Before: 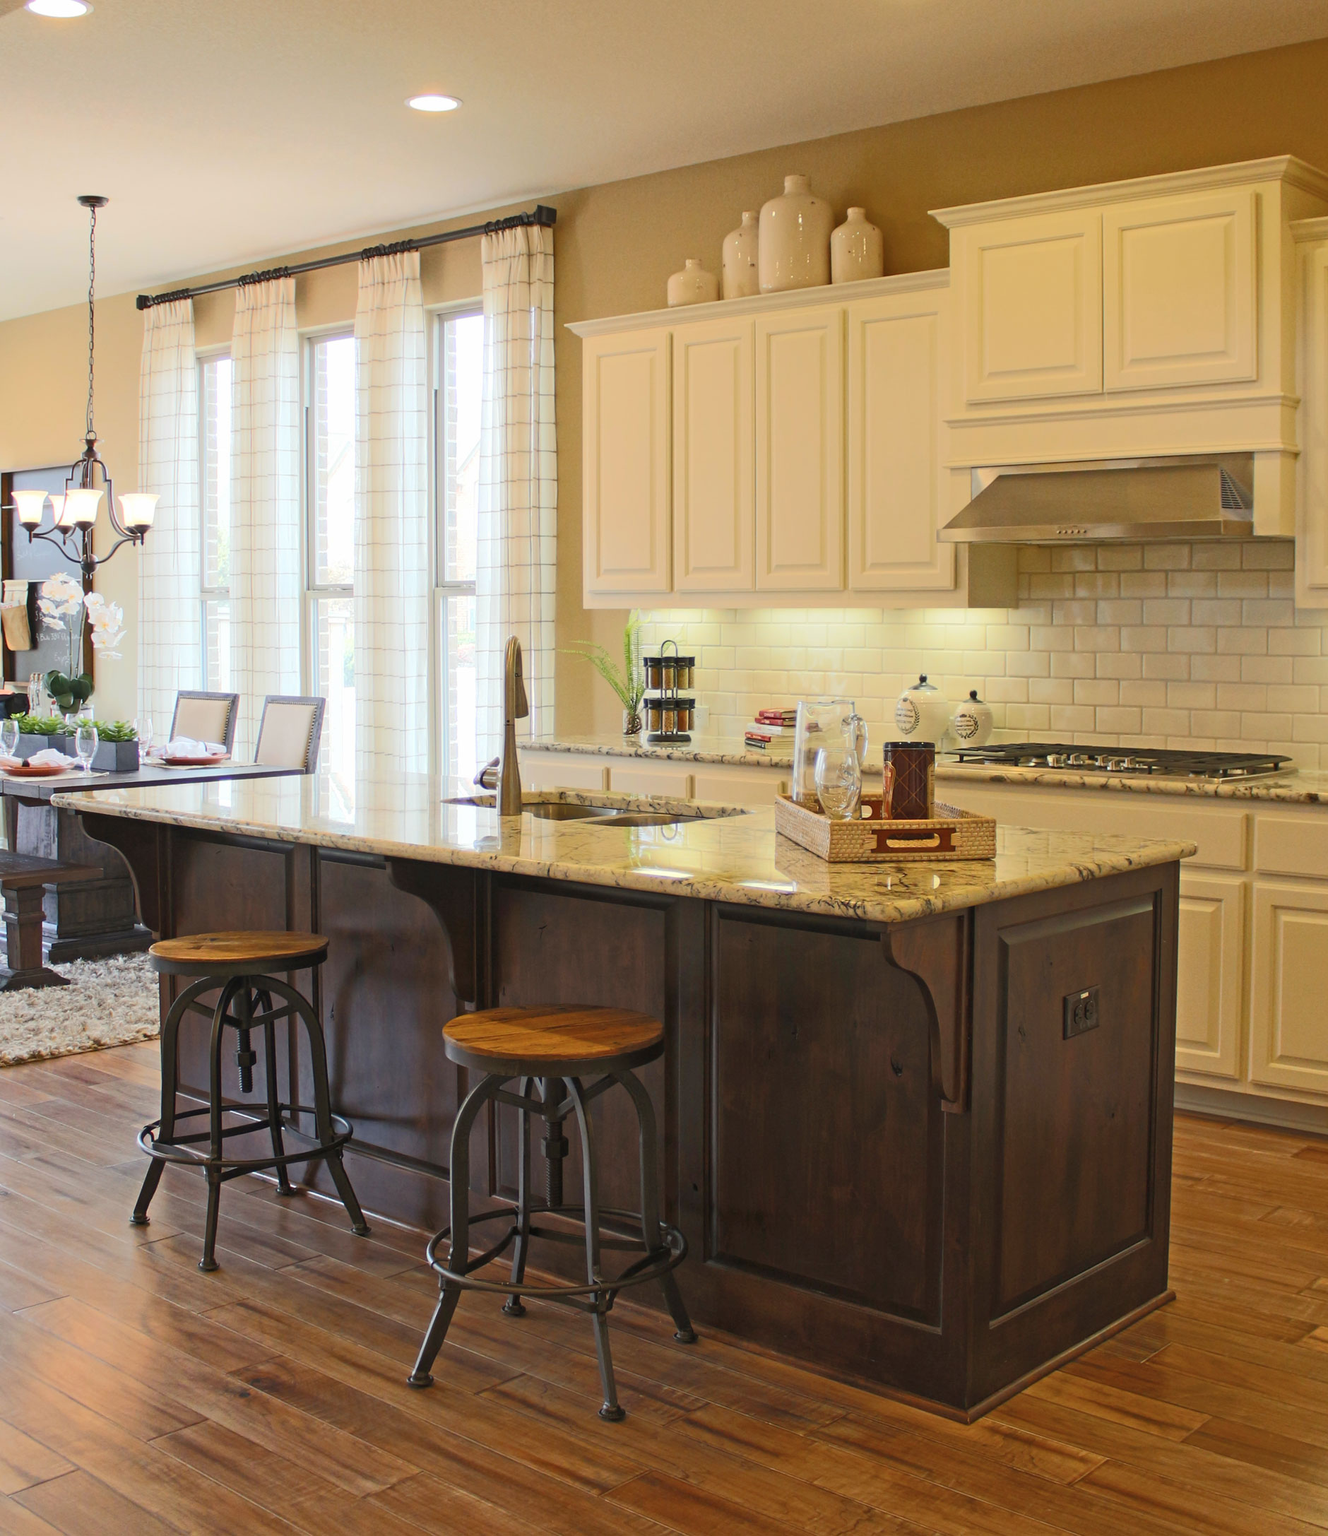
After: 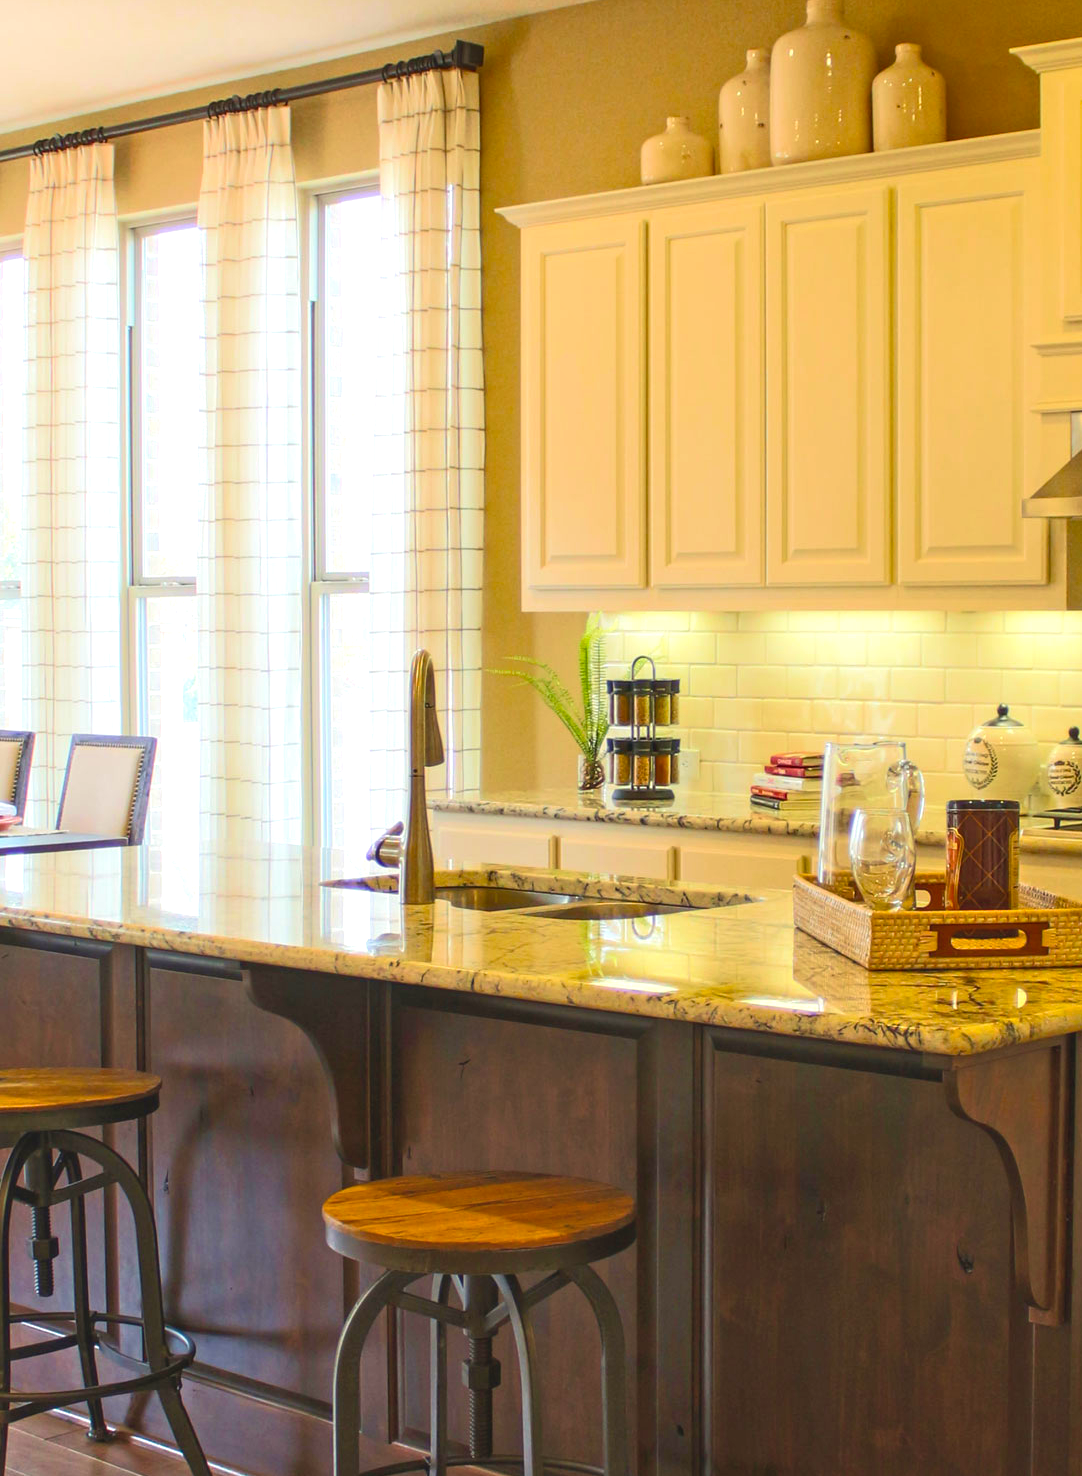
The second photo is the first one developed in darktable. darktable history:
crop: left 16.205%, top 11.506%, right 26.228%, bottom 20.598%
velvia: on, module defaults
contrast brightness saturation: contrast -0.094, brightness 0.043, saturation 0.077
local contrast: on, module defaults
color balance rgb: perceptual saturation grading › global saturation 19.718%, perceptual brilliance grading › highlights 11.545%, global vibrance 20%
